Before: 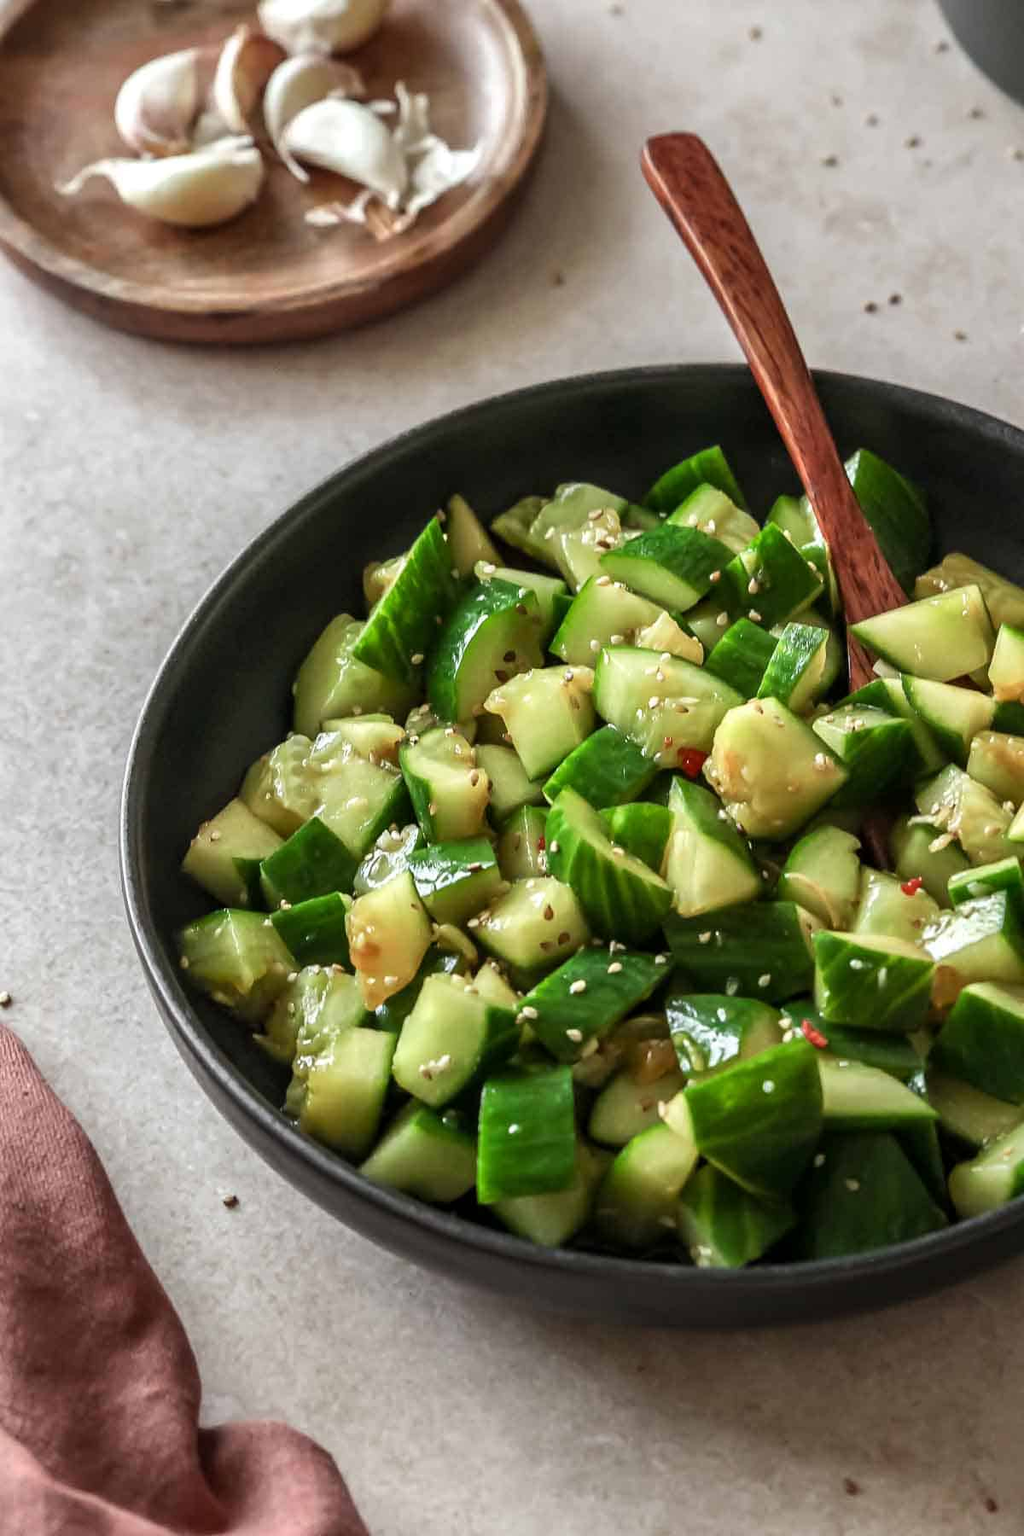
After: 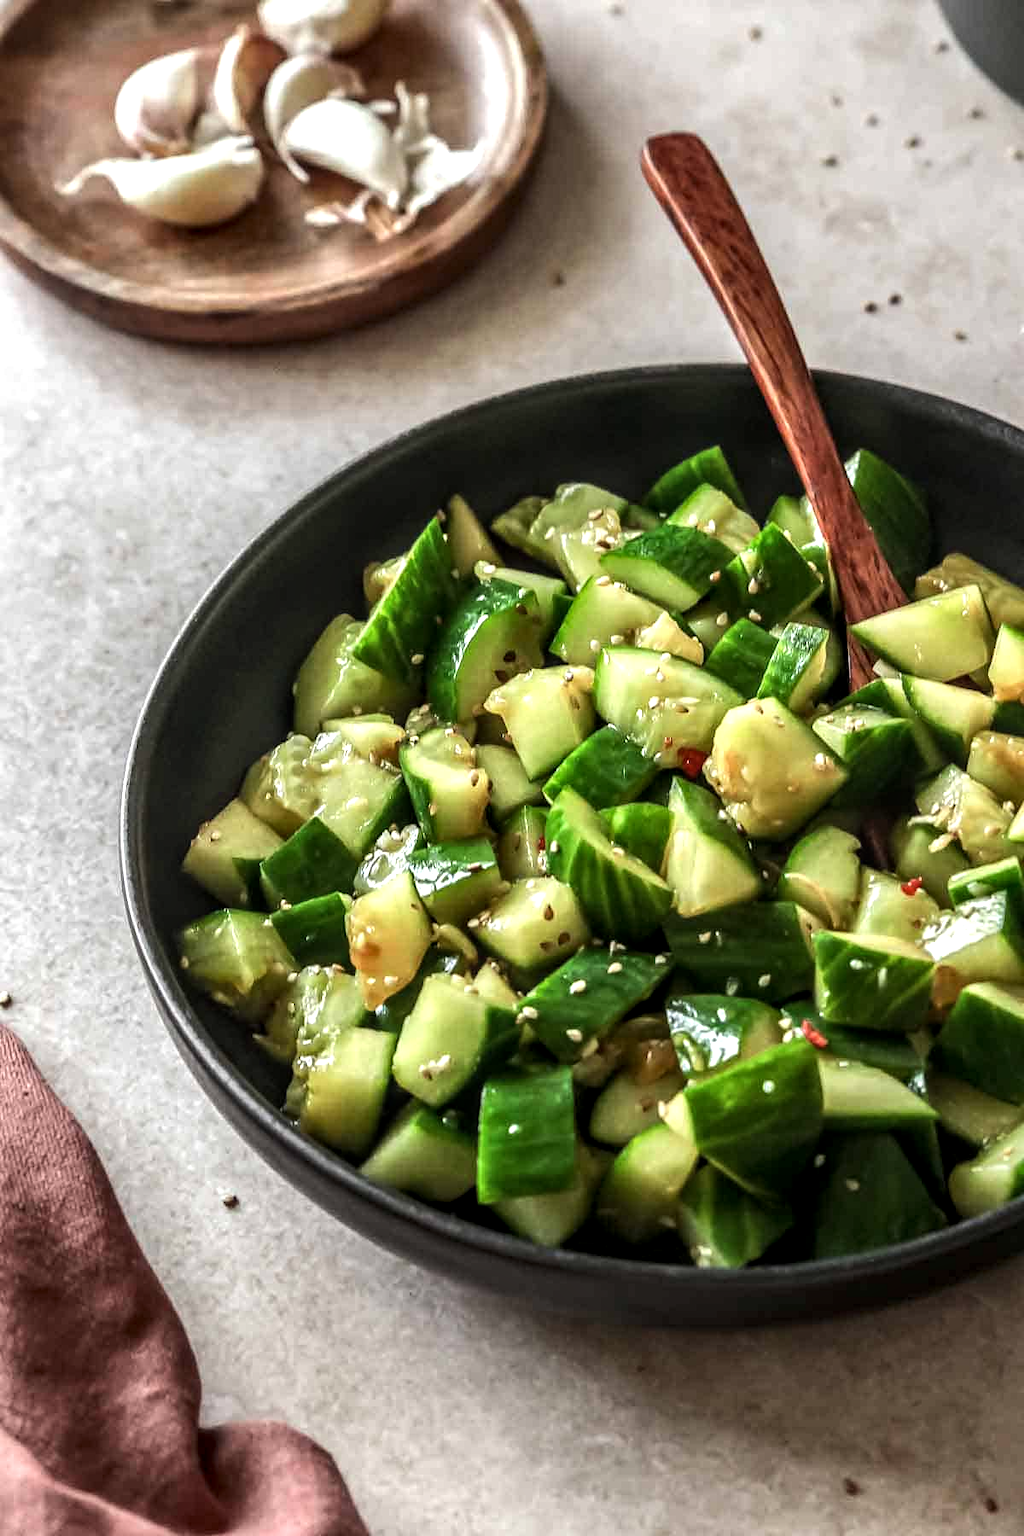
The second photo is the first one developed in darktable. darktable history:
local contrast: detail 130%
tone equalizer: -8 EV -0.417 EV, -7 EV -0.389 EV, -6 EV -0.333 EV, -5 EV -0.222 EV, -3 EV 0.222 EV, -2 EV 0.333 EV, -1 EV 0.389 EV, +0 EV 0.417 EV, edges refinement/feathering 500, mask exposure compensation -1.57 EV, preserve details no
